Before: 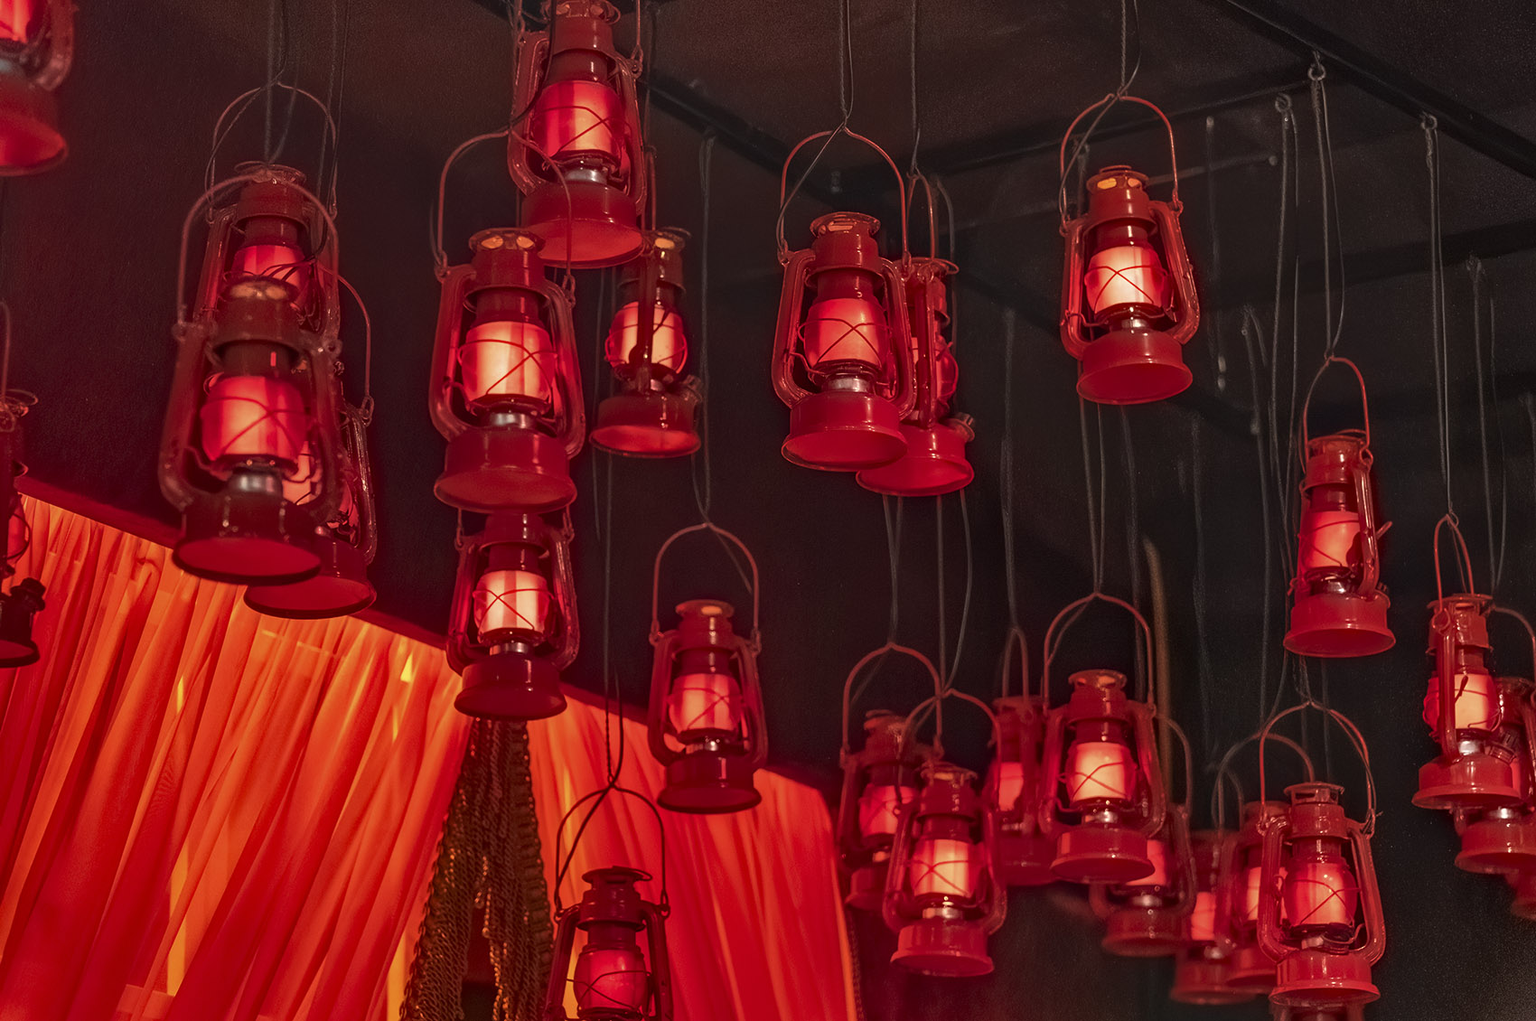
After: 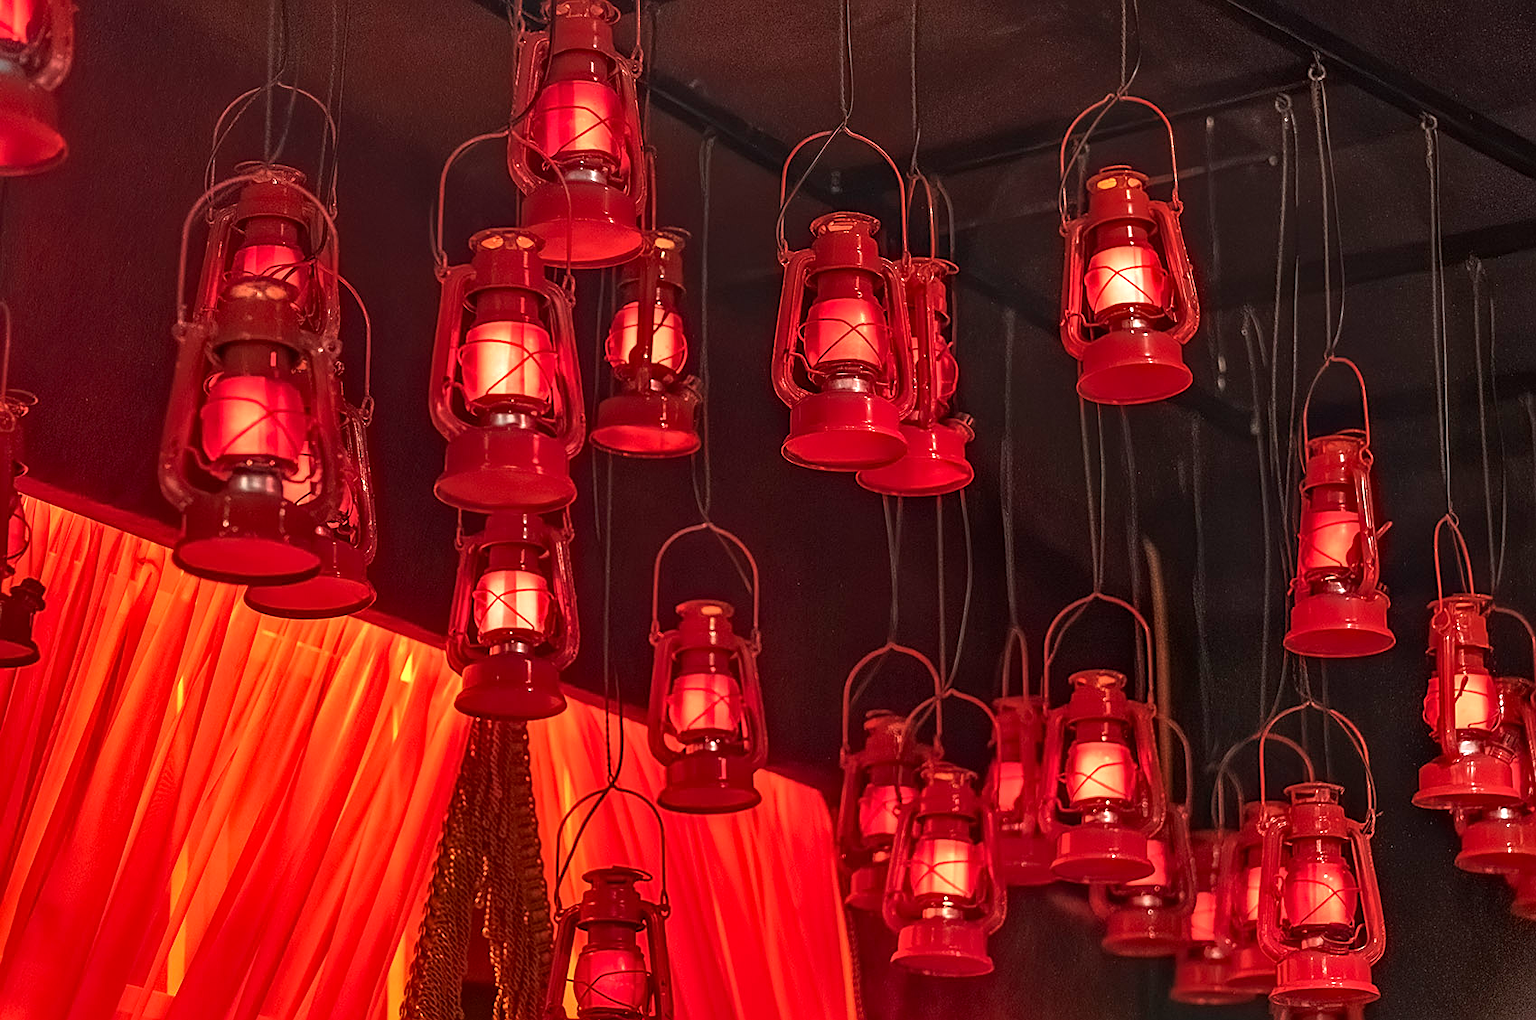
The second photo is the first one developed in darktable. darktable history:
sharpen: on, module defaults
exposure: exposure 0.485 EV, compensate highlight preservation false
